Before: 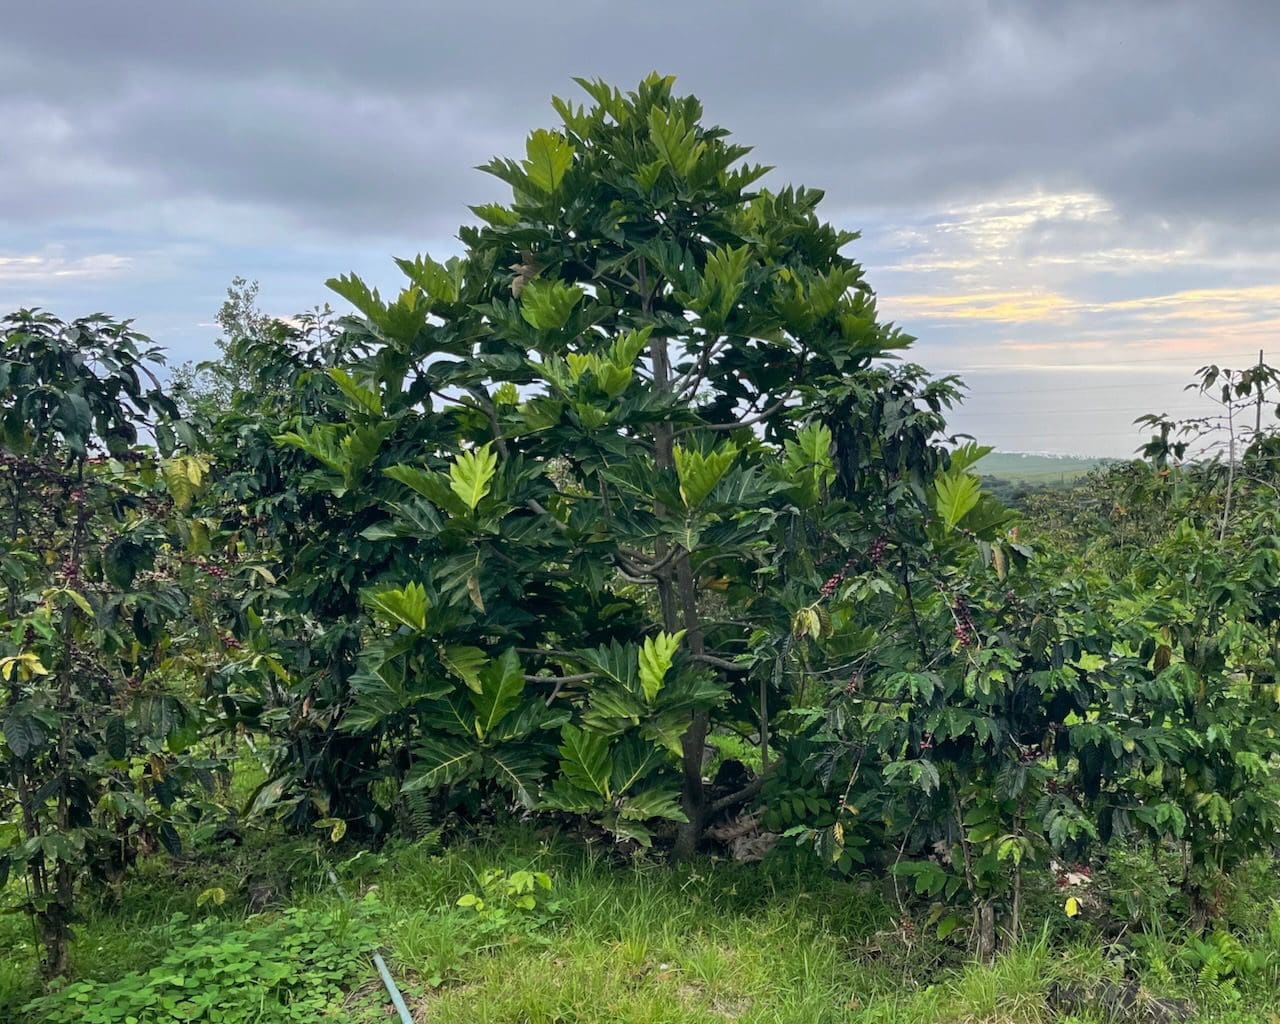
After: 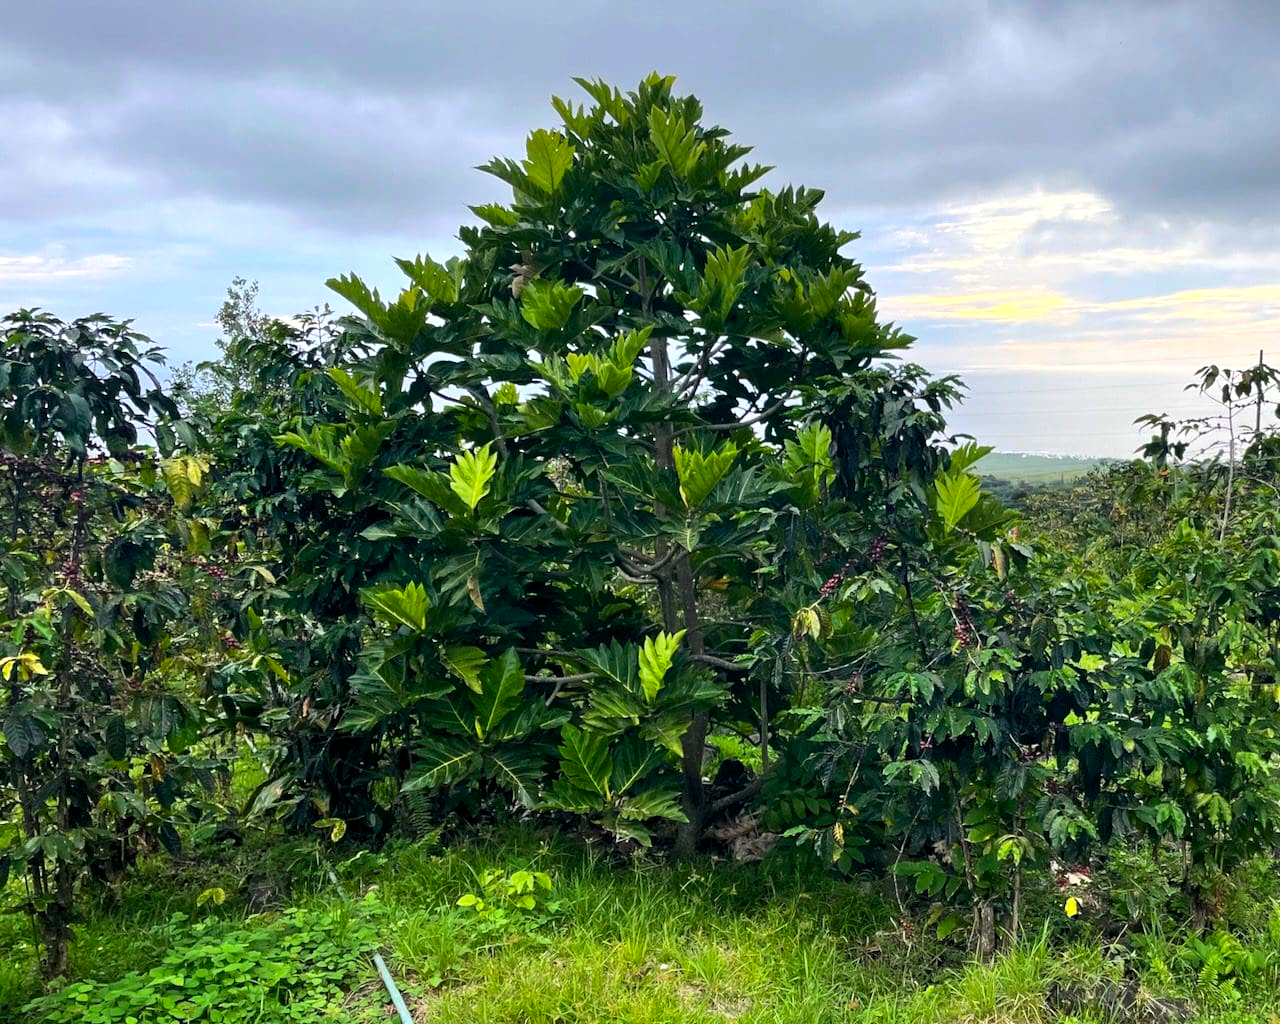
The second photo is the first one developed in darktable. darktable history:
levels: levels [0.016, 0.484, 0.953]
color balance rgb: linear chroma grading › global chroma 3.45%, perceptual saturation grading › global saturation 11.24%, perceptual brilliance grading › global brilliance 3.04%, global vibrance 2.8%
contrast brightness saturation: contrast 0.15, brightness -0.01, saturation 0.1
